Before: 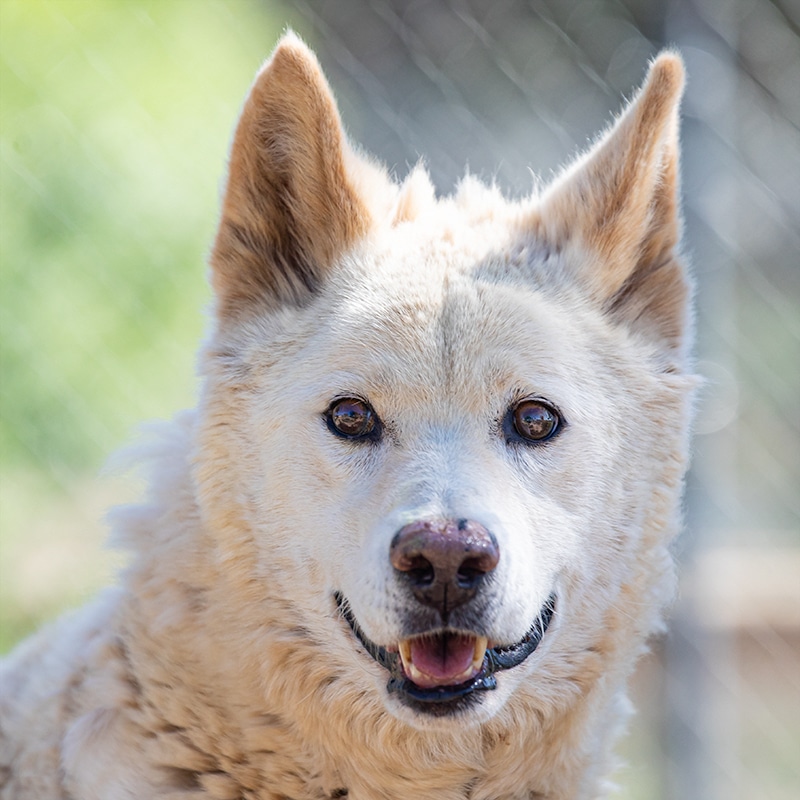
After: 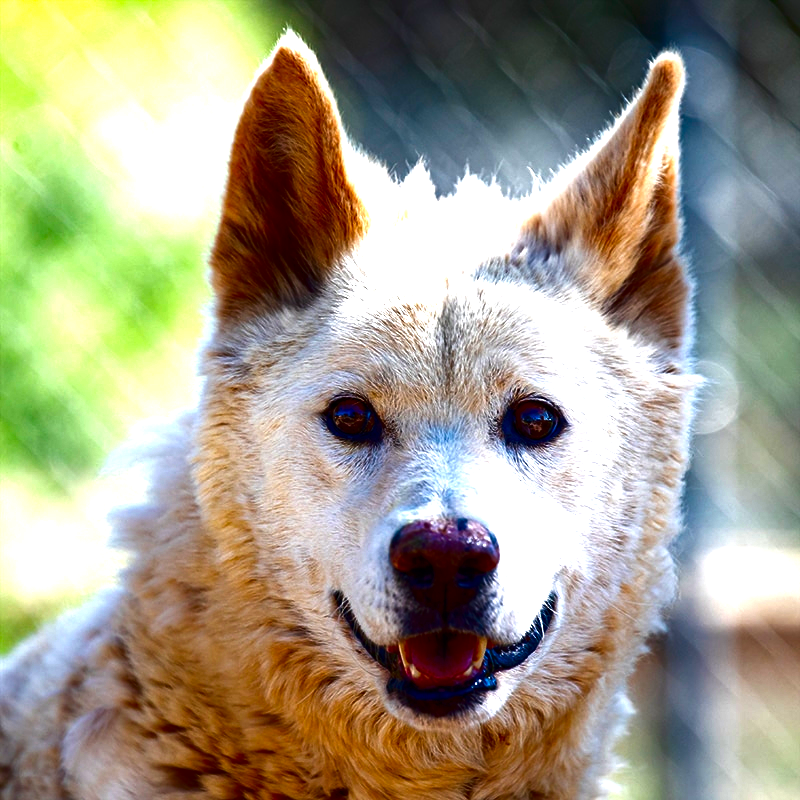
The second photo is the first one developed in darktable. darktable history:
tone equalizer: -8 EV -0.745 EV, -7 EV -0.708 EV, -6 EV -0.577 EV, -5 EV -0.413 EV, -3 EV 0.382 EV, -2 EV 0.6 EV, -1 EV 0.684 EV, +0 EV 0.751 EV, mask exposure compensation -0.507 EV
contrast brightness saturation: brightness -0.982, saturation 0.982
